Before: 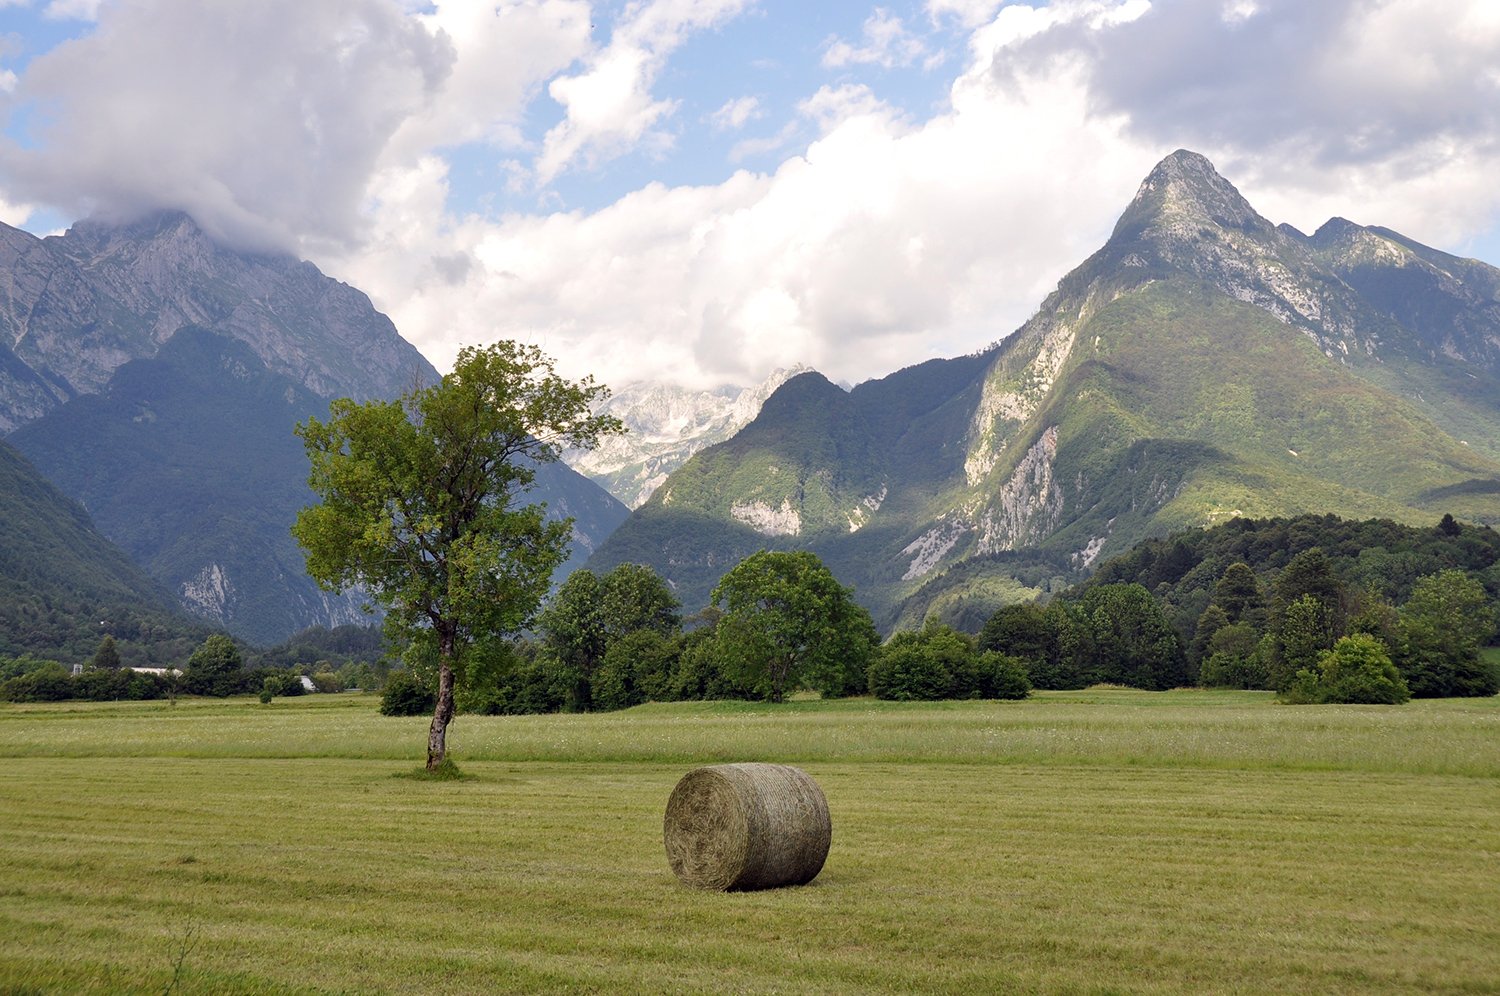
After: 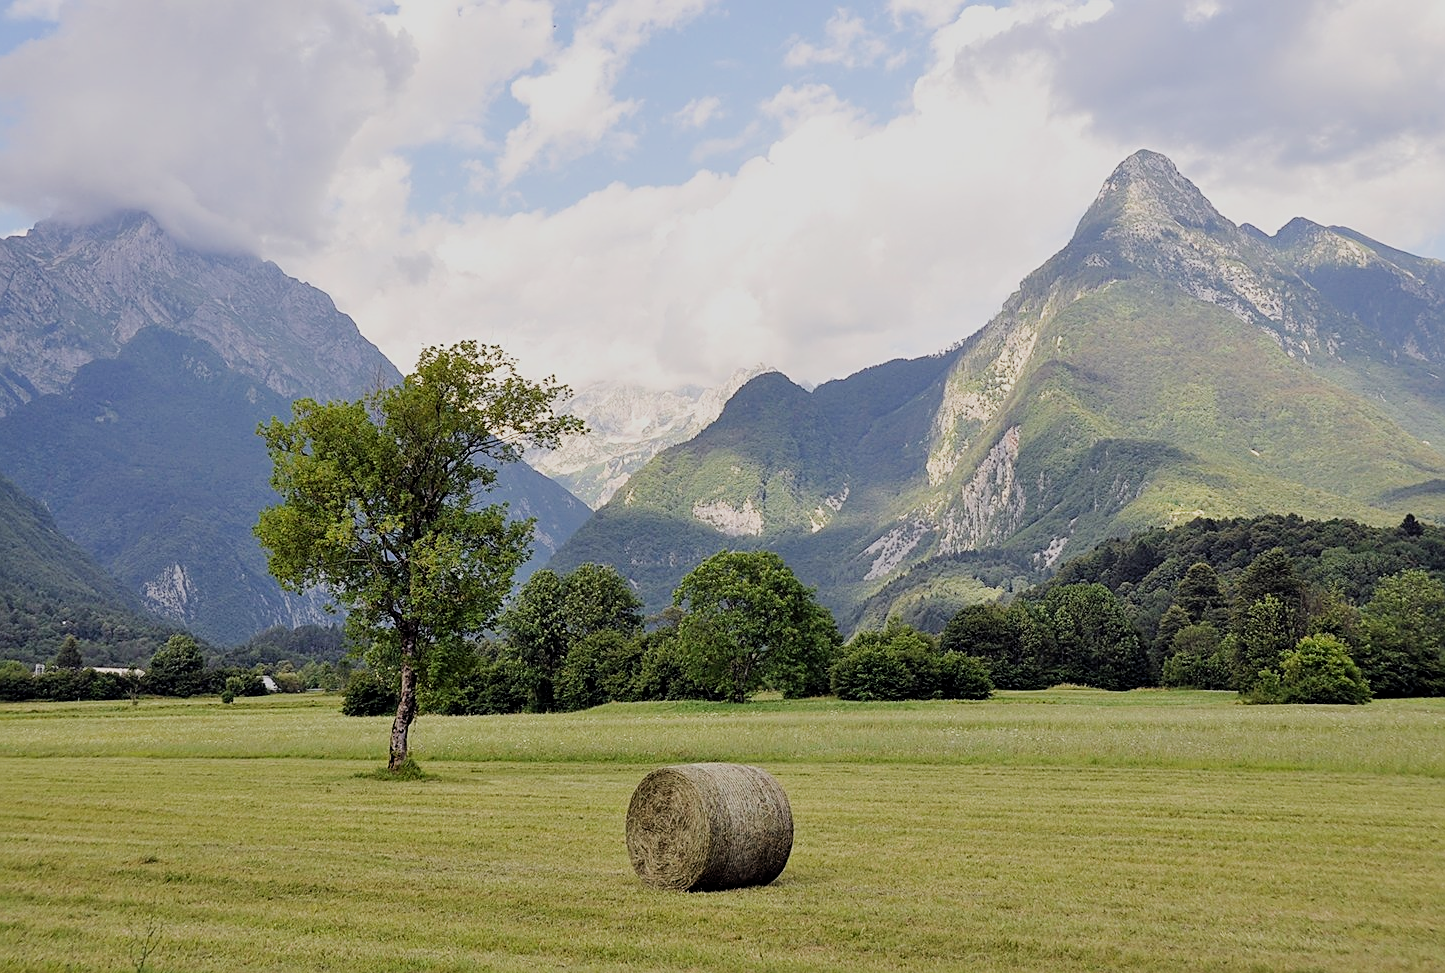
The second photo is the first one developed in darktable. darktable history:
crop and rotate: left 2.536%, right 1.107%, bottom 2.246%
exposure: exposure 0.367 EV, compensate highlight preservation false
sharpen: on, module defaults
filmic rgb: black relative exposure -7.15 EV, white relative exposure 5.36 EV, hardness 3.02
